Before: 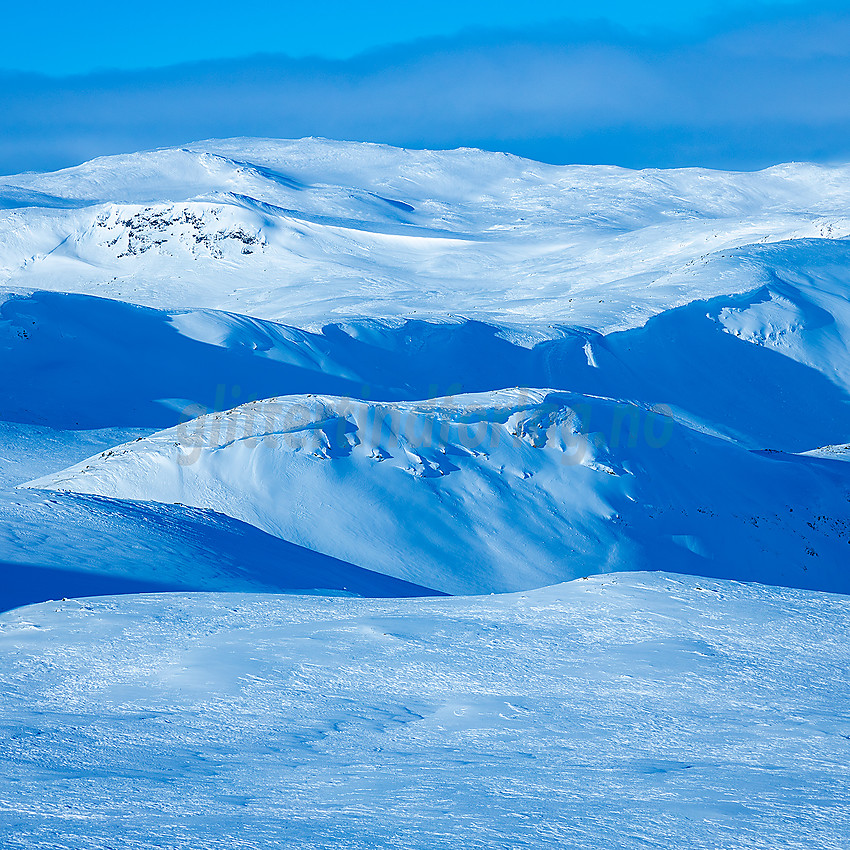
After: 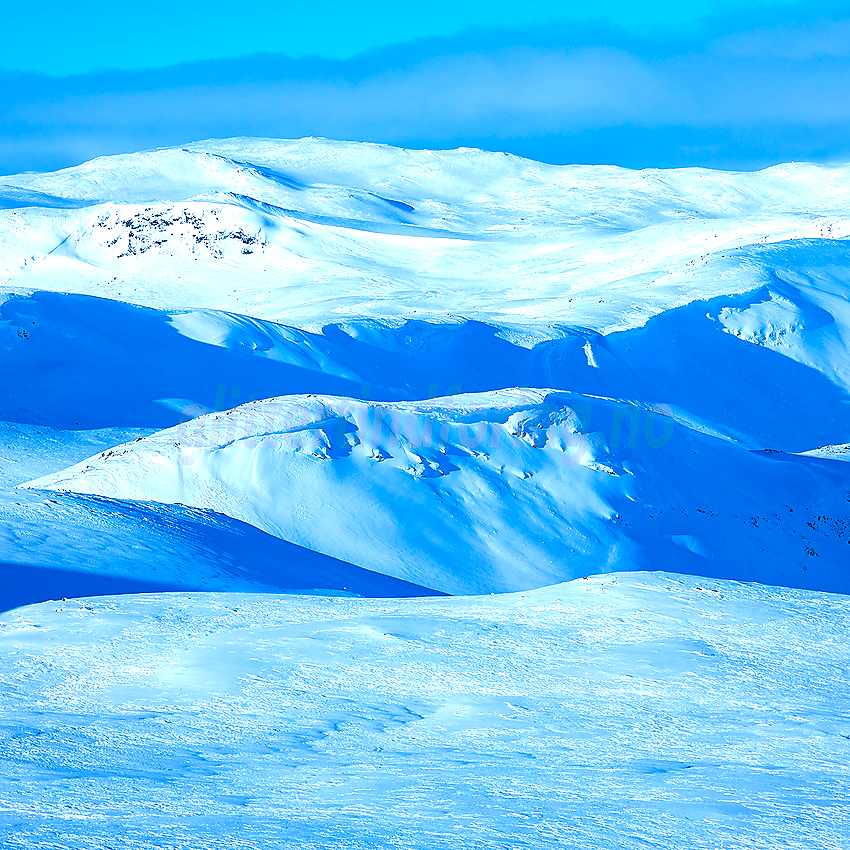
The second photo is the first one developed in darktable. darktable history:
color calibration: illuminant as shot in camera, x 0.358, y 0.373, temperature 4628.91 K
tone equalizer: -8 EV -0.721 EV, -7 EV -0.7 EV, -6 EV -0.594 EV, -5 EV -0.403 EV, -3 EV 0.387 EV, -2 EV 0.6 EV, -1 EV 0.7 EV, +0 EV 0.741 EV, edges refinement/feathering 500, mask exposure compensation -1.26 EV, preserve details no
